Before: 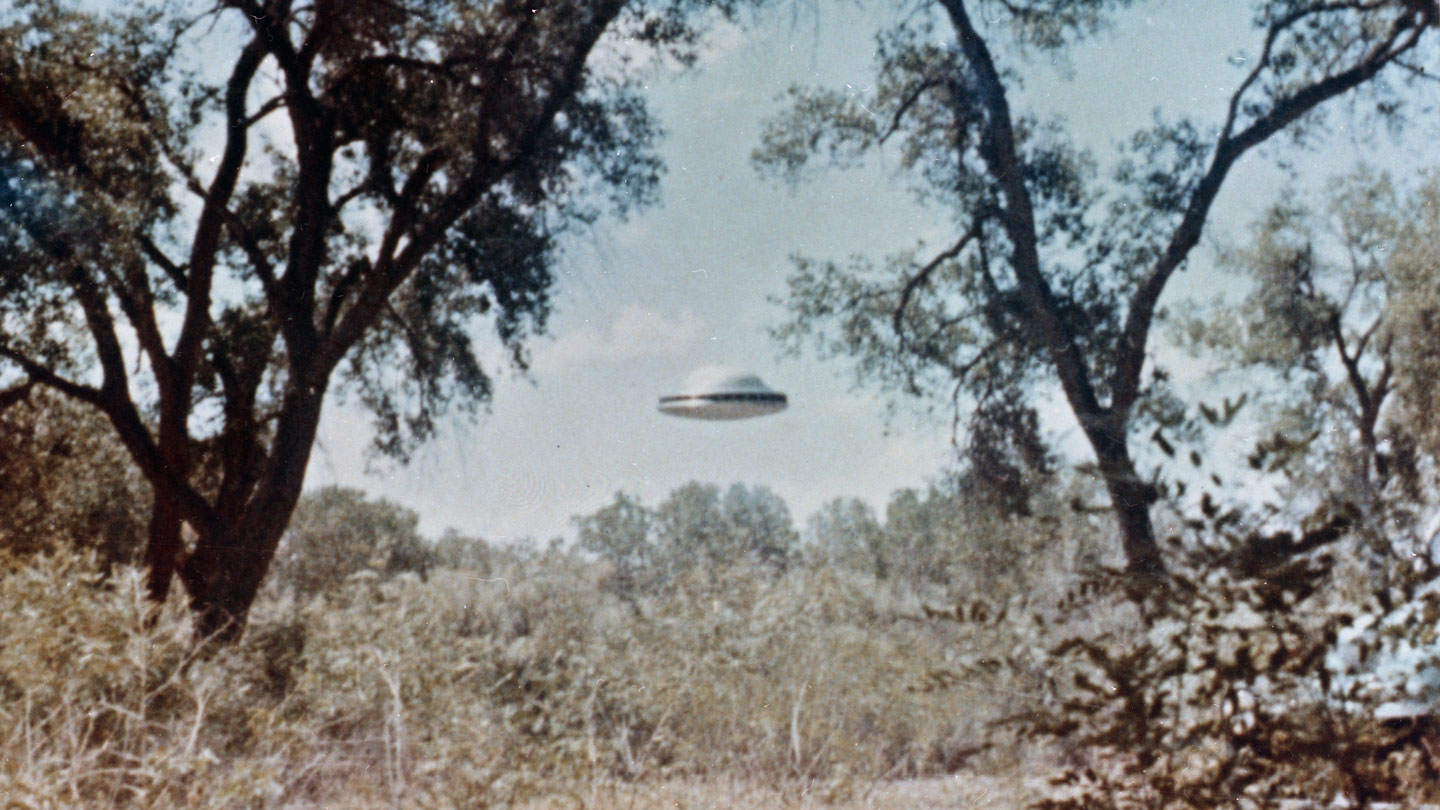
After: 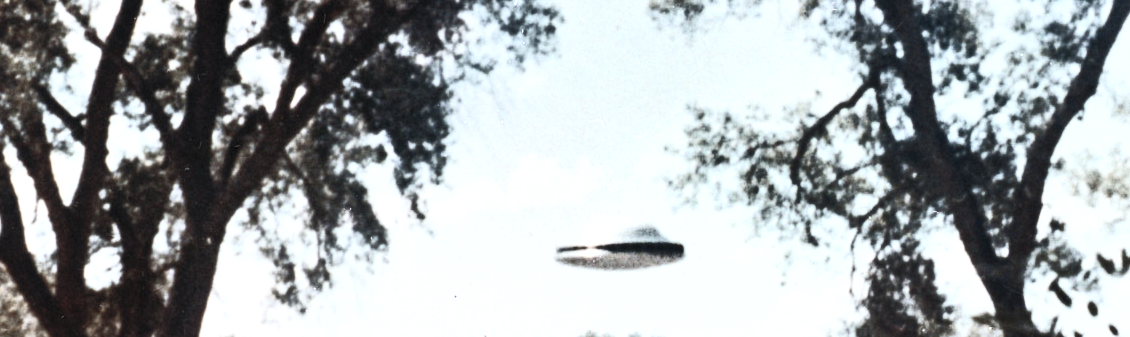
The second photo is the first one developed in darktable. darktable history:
crop: left 7.181%, top 18.612%, right 14.334%, bottom 39.688%
shadows and highlights: radius 170.7, shadows 27.18, white point adjustment 3.27, highlights -68.29, soften with gaussian
contrast brightness saturation: contrast 0.551, brightness 0.576, saturation -0.345
